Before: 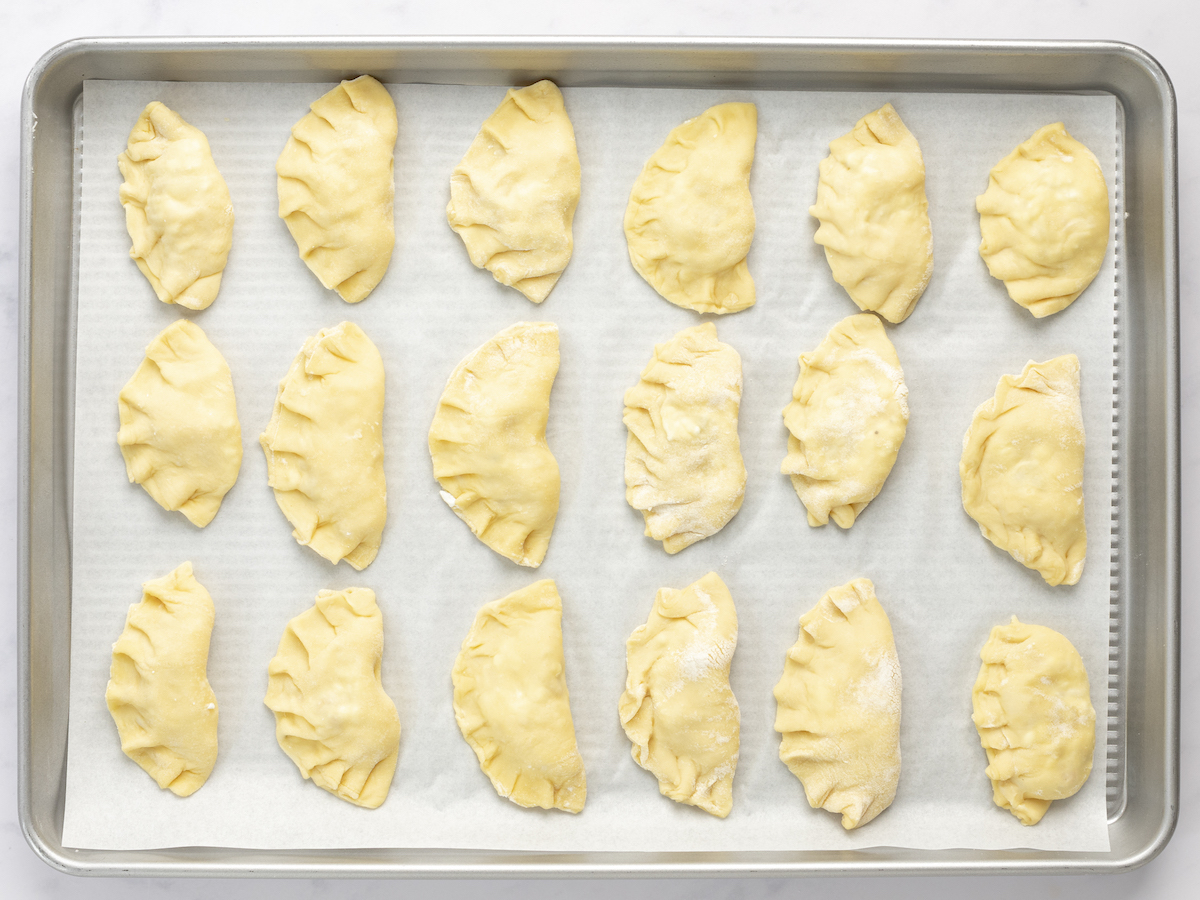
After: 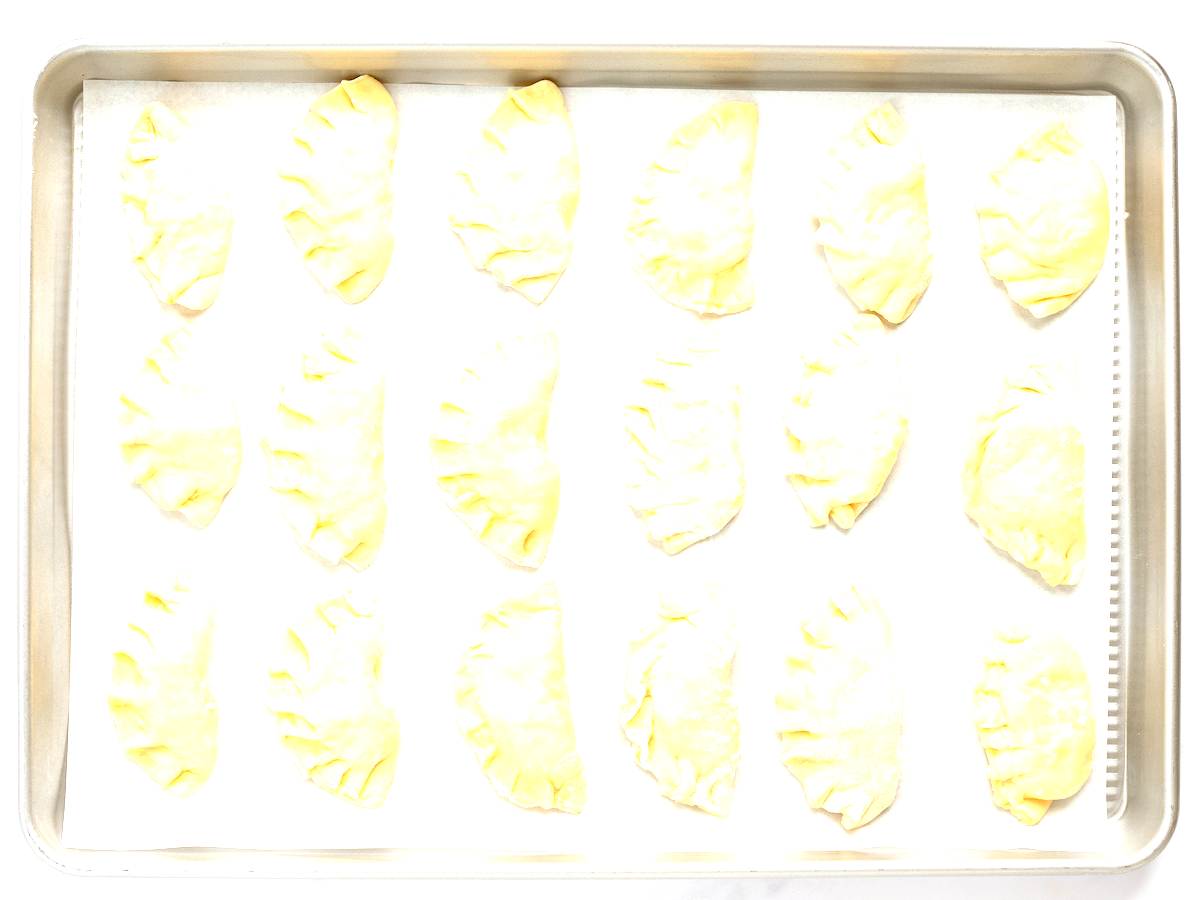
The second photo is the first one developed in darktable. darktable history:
contrast equalizer: octaves 7, y [[0.6 ×6], [0.55 ×6], [0 ×6], [0 ×6], [0 ×6]], mix -0.1
color correction: highlights a* -0.482, highlights b* 0.161, shadows a* 4.66, shadows b* 20.72
exposure: black level correction 0, exposure 1.1 EV, compensate exposure bias true, compensate highlight preservation false
